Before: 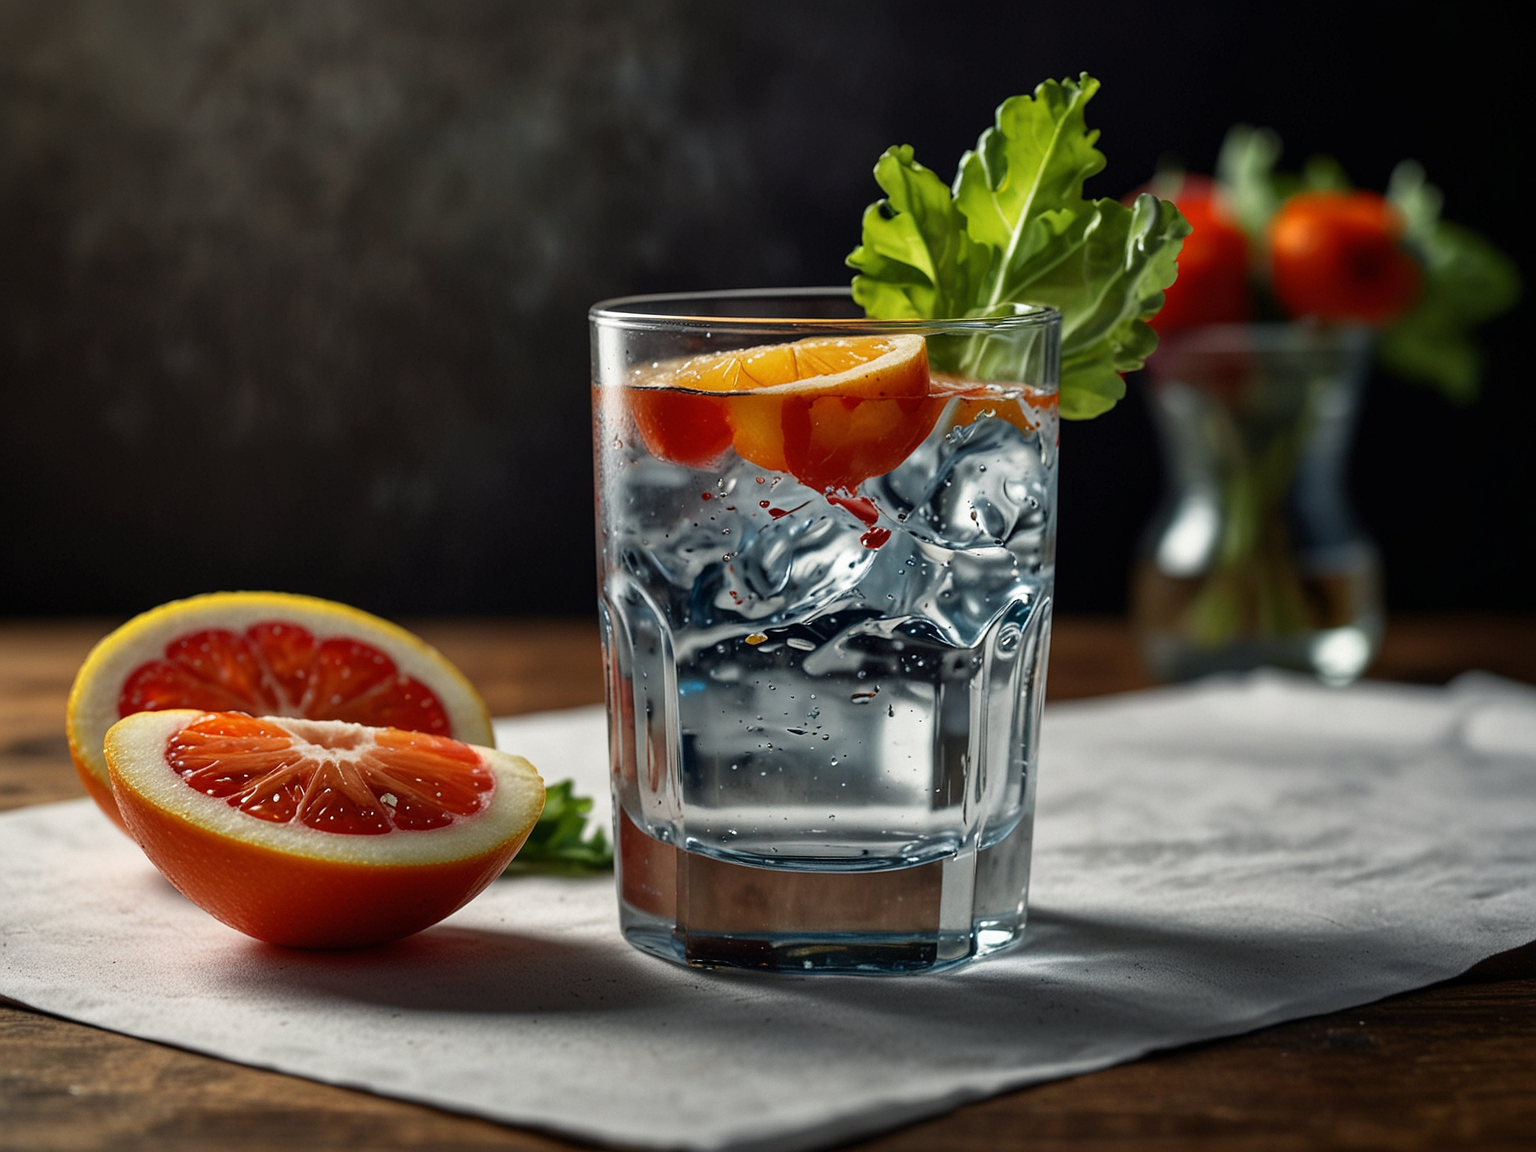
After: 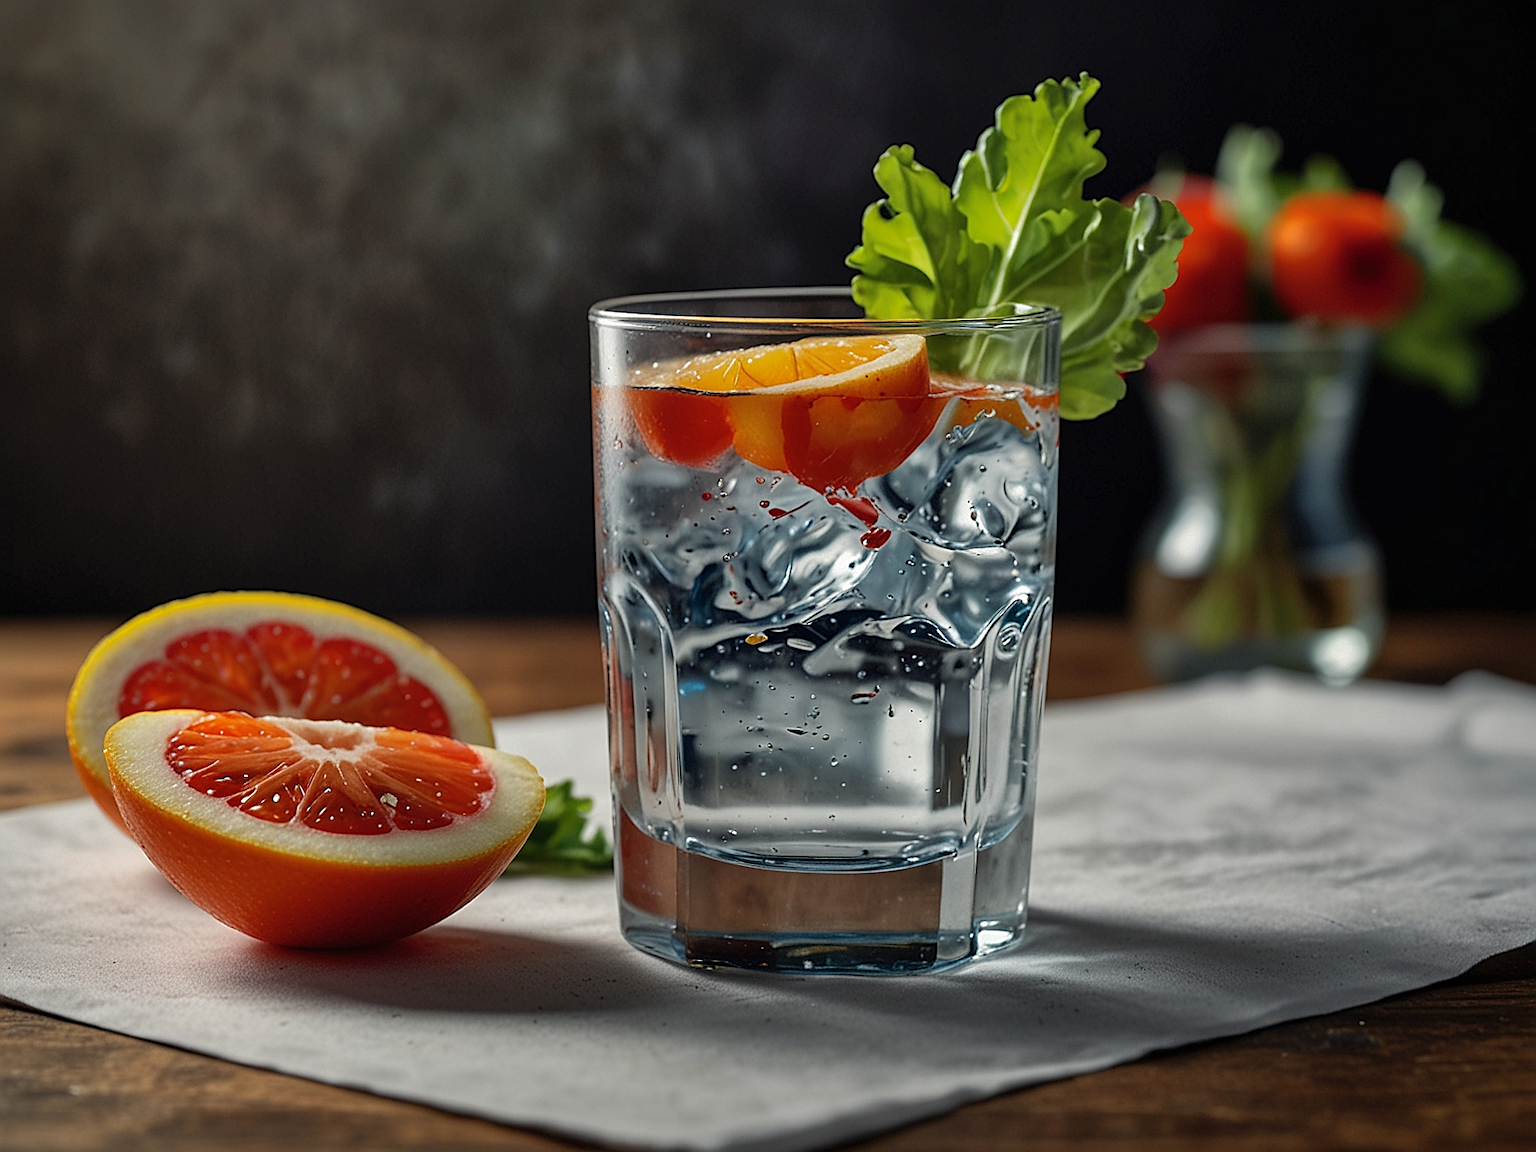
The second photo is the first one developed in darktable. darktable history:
shadows and highlights: shadows 40, highlights -60
exposure: compensate highlight preservation false
sharpen: on, module defaults
